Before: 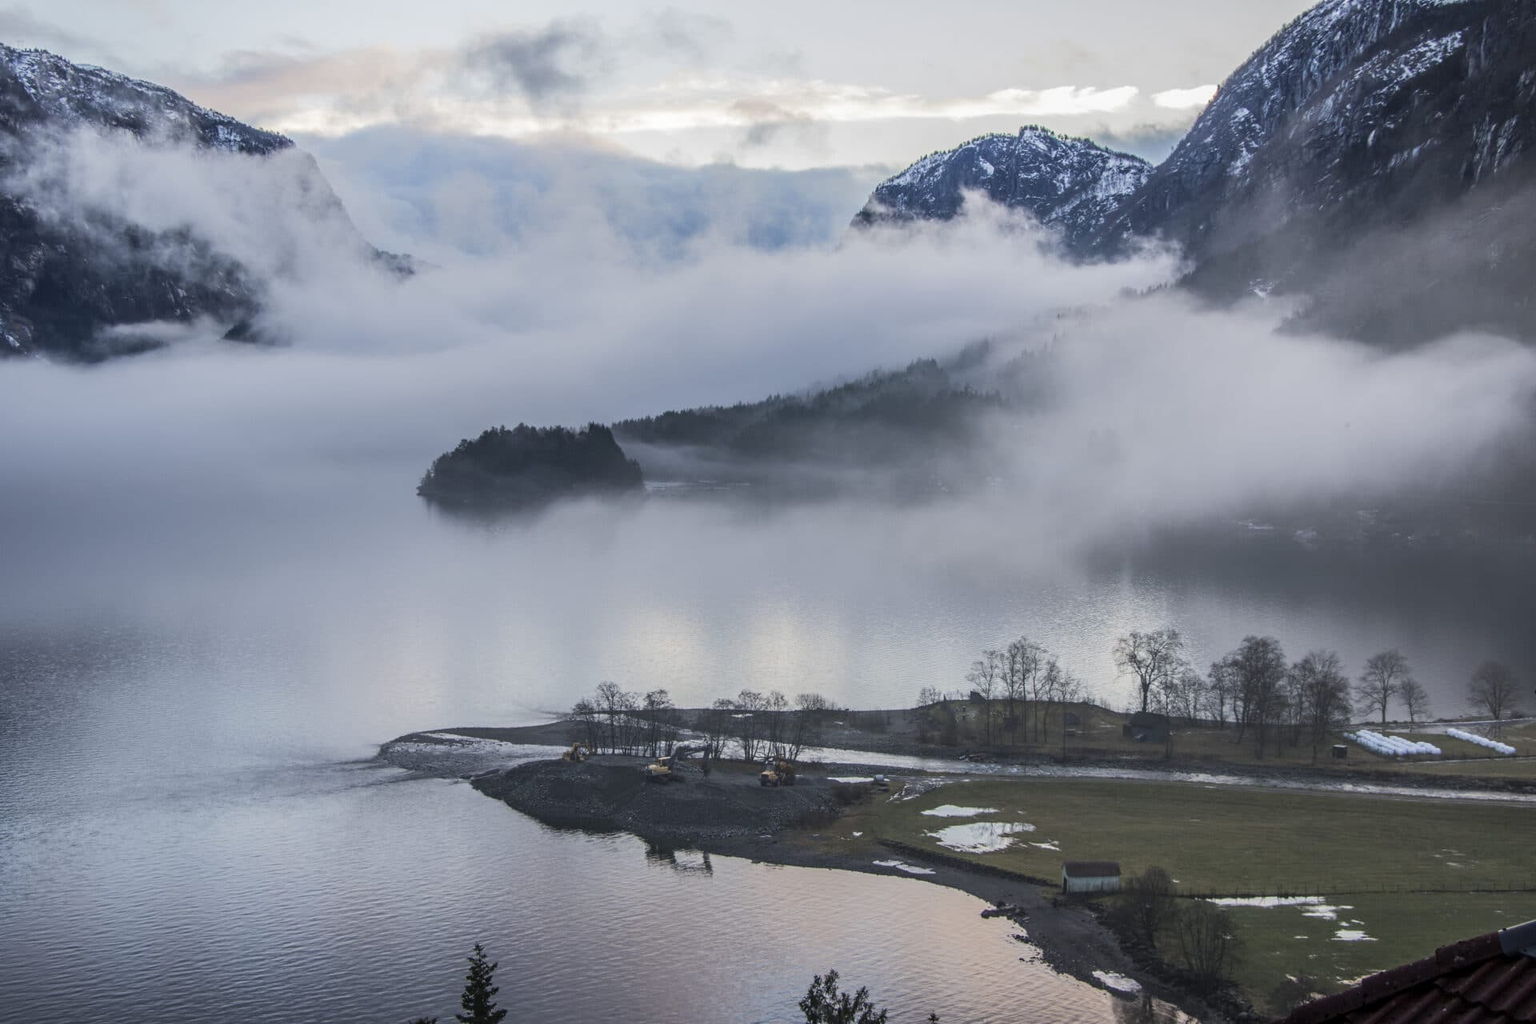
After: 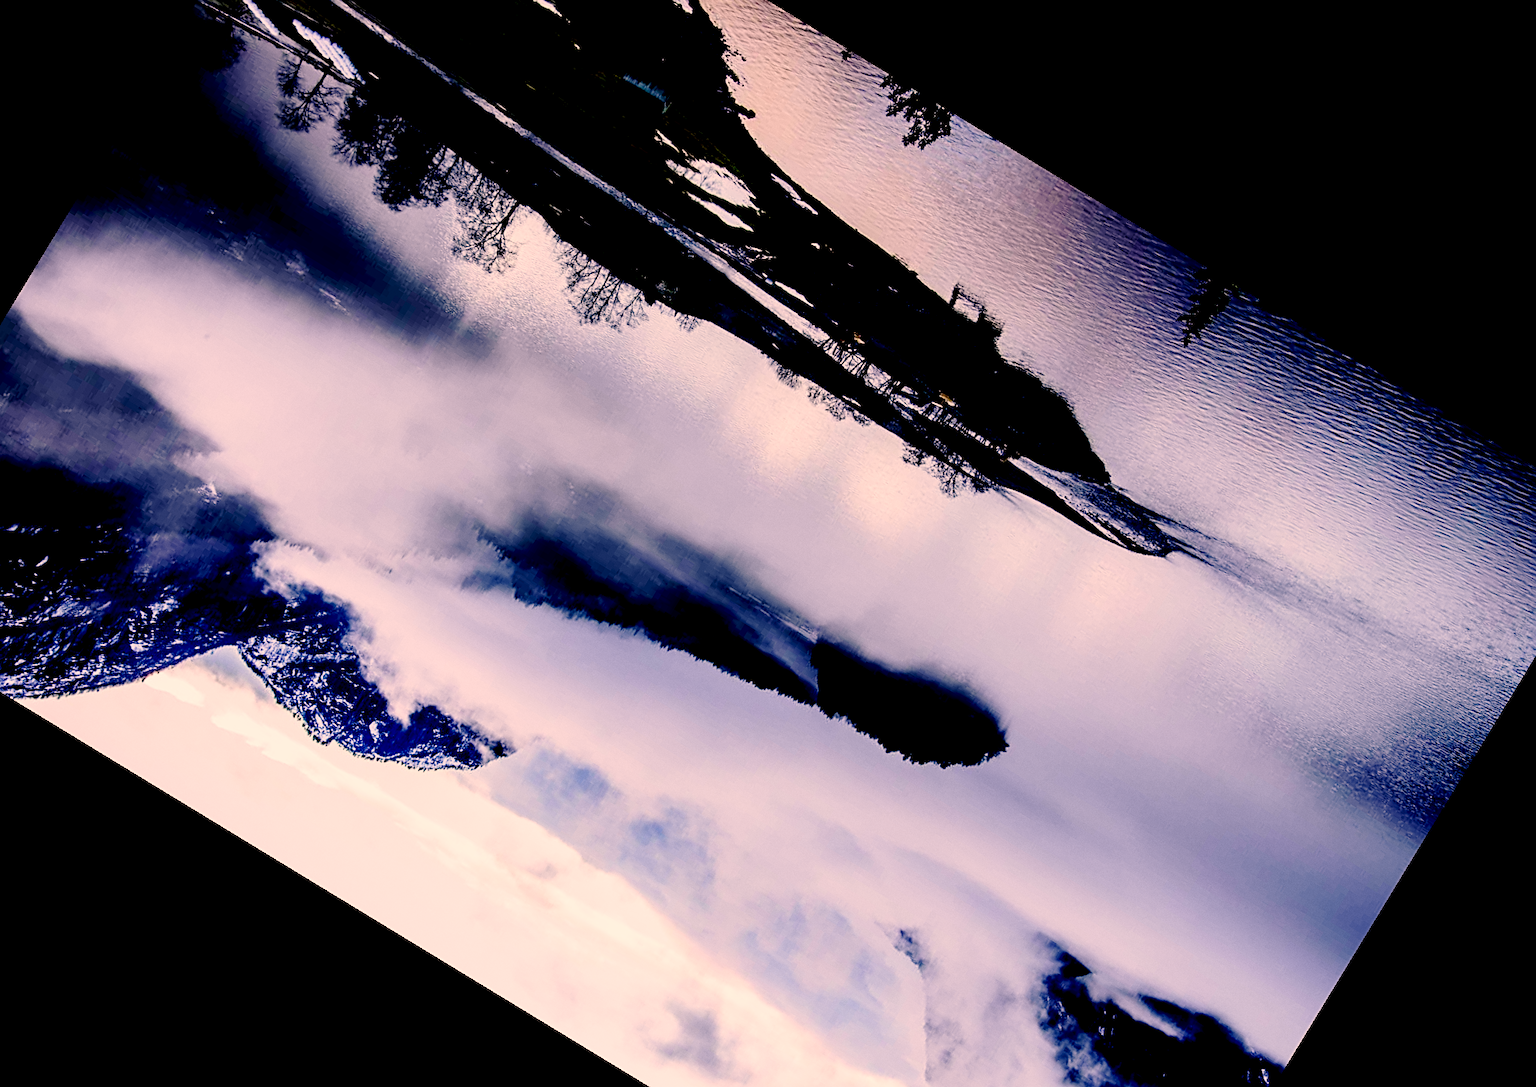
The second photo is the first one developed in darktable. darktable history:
crop and rotate: angle 148.68°, left 9.111%, top 15.603%, right 4.588%, bottom 17.041%
color correction: highlights a* 17.88, highlights b* 18.79
exposure: black level correction 0.1, exposure -0.092 EV, compensate highlight preservation false
base curve: curves: ch0 [(0, 0) (0.028, 0.03) (0.121, 0.232) (0.46, 0.748) (0.859, 0.968) (1, 1)], preserve colors none
sharpen: on, module defaults
grain: coarseness 0.09 ISO, strength 10%
color calibration: x 0.37, y 0.382, temperature 4313.32 K
